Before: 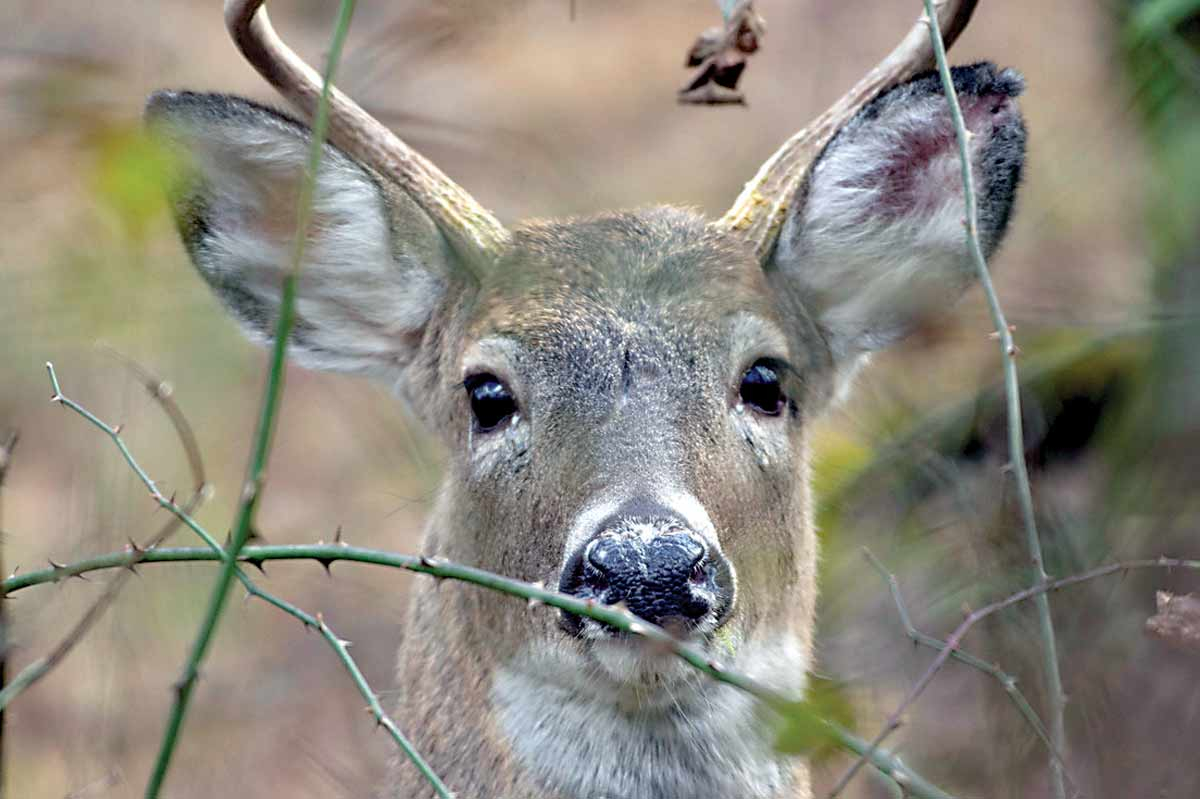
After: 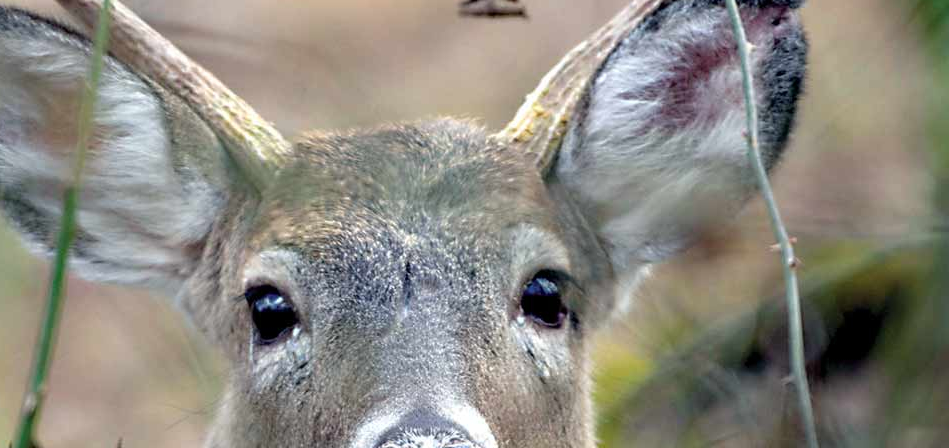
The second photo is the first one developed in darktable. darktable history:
crop: left 18.312%, top 11.105%, right 2.55%, bottom 32.752%
